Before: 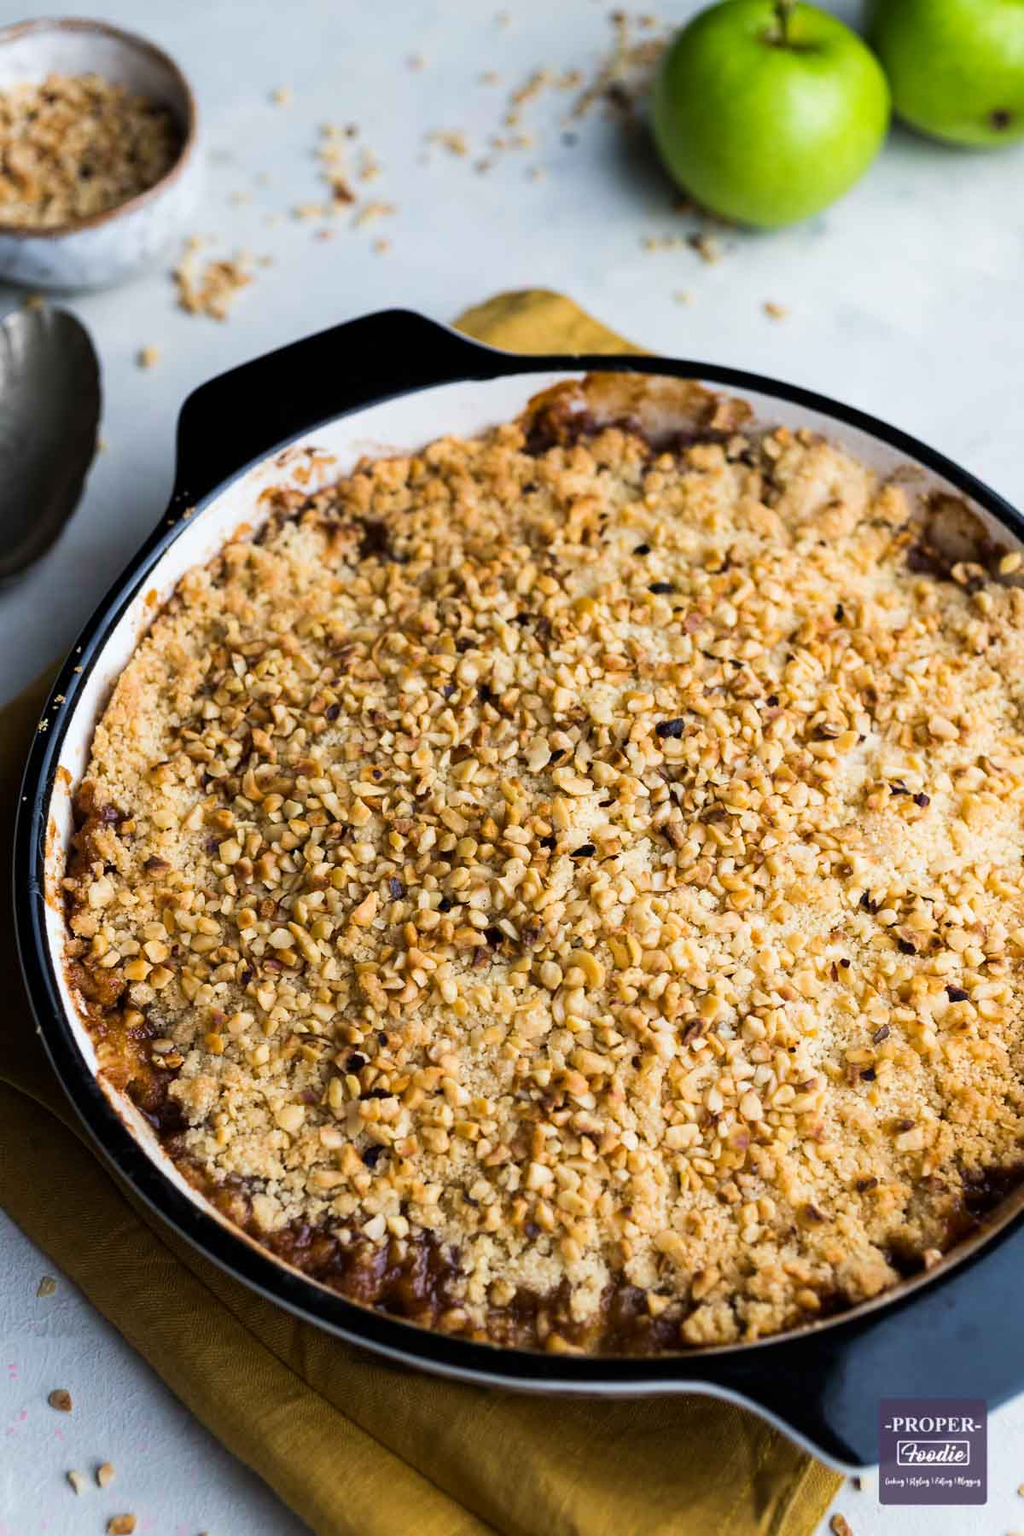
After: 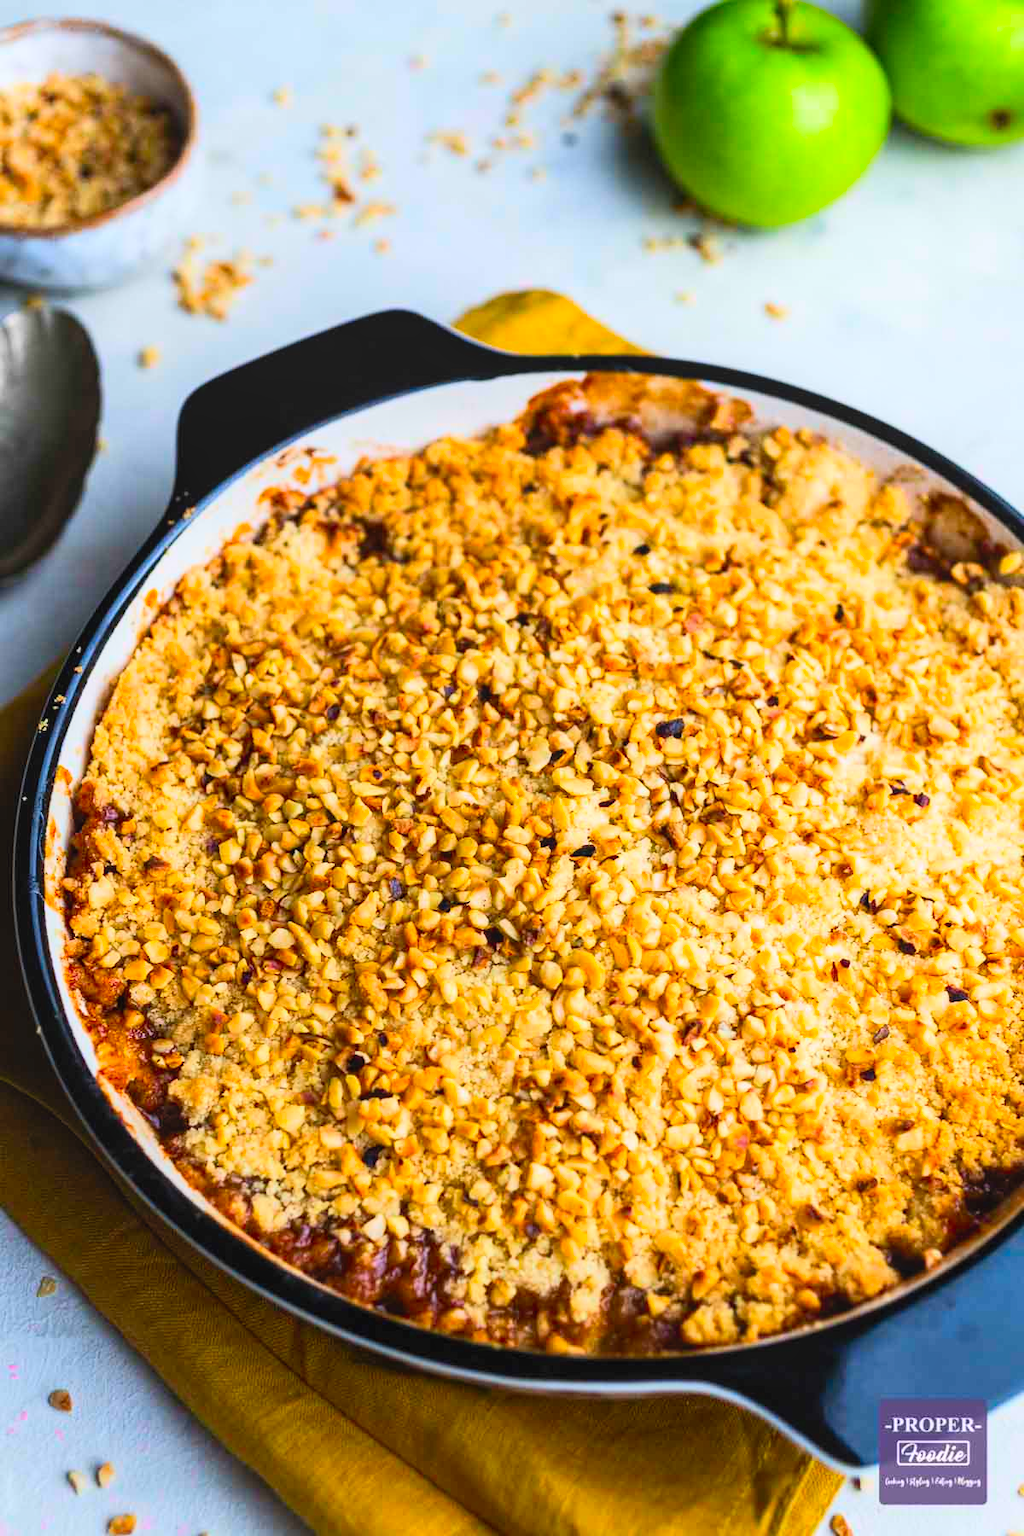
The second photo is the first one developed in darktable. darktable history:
local contrast: detail 110%
contrast brightness saturation: contrast 0.196, brightness 0.198, saturation 0.813
